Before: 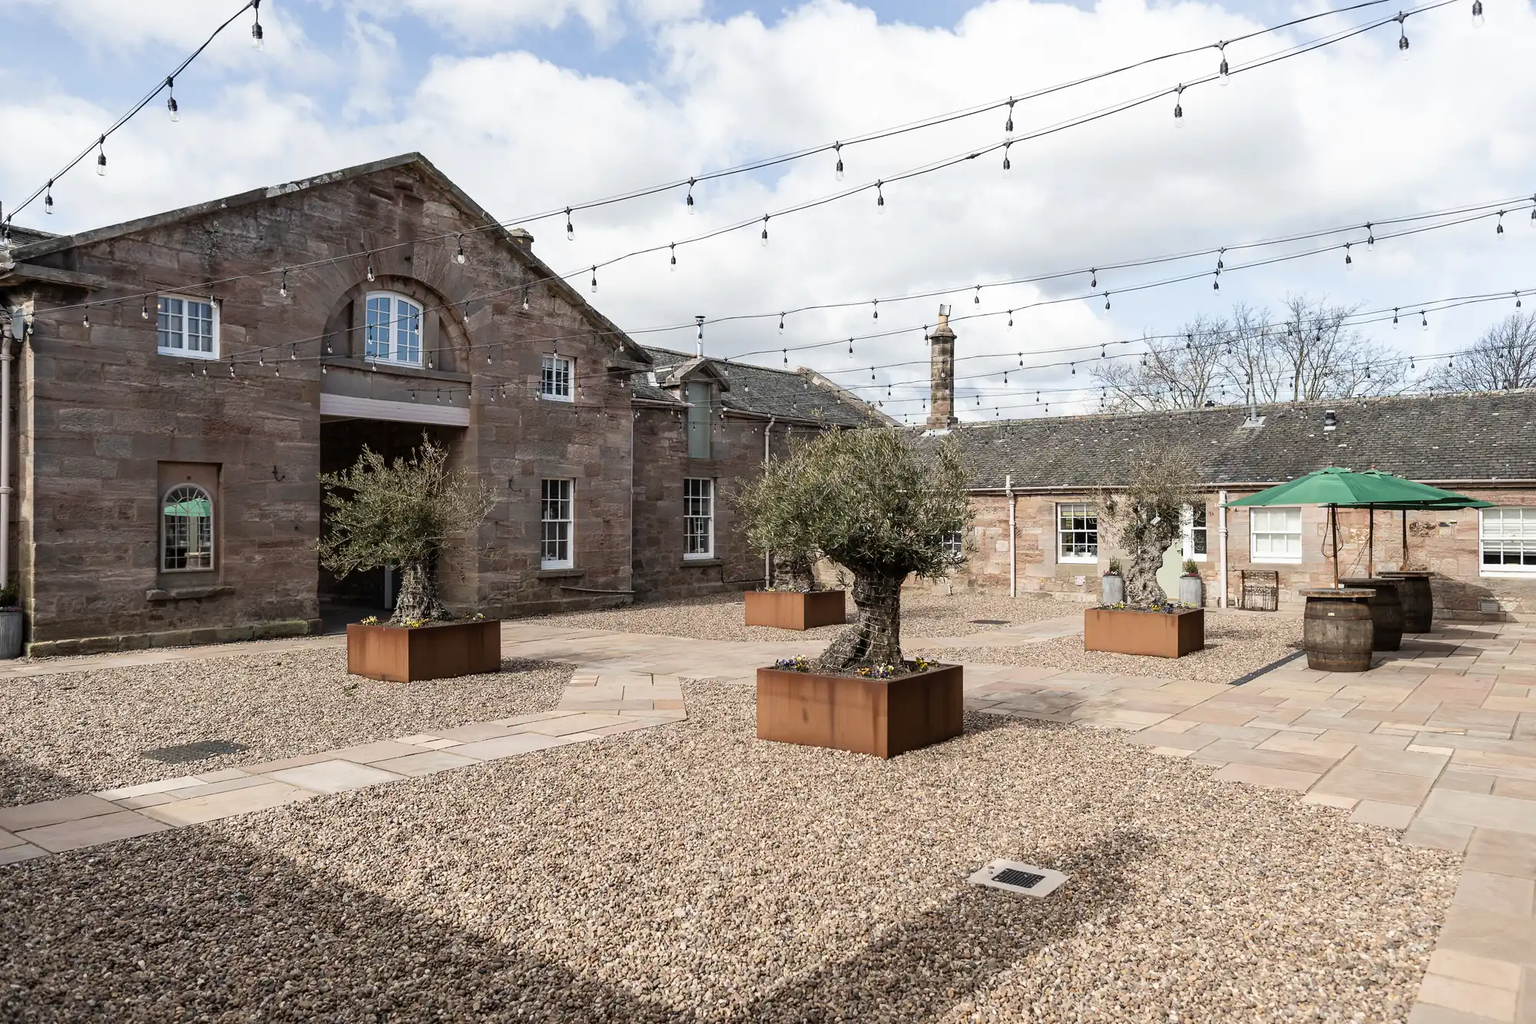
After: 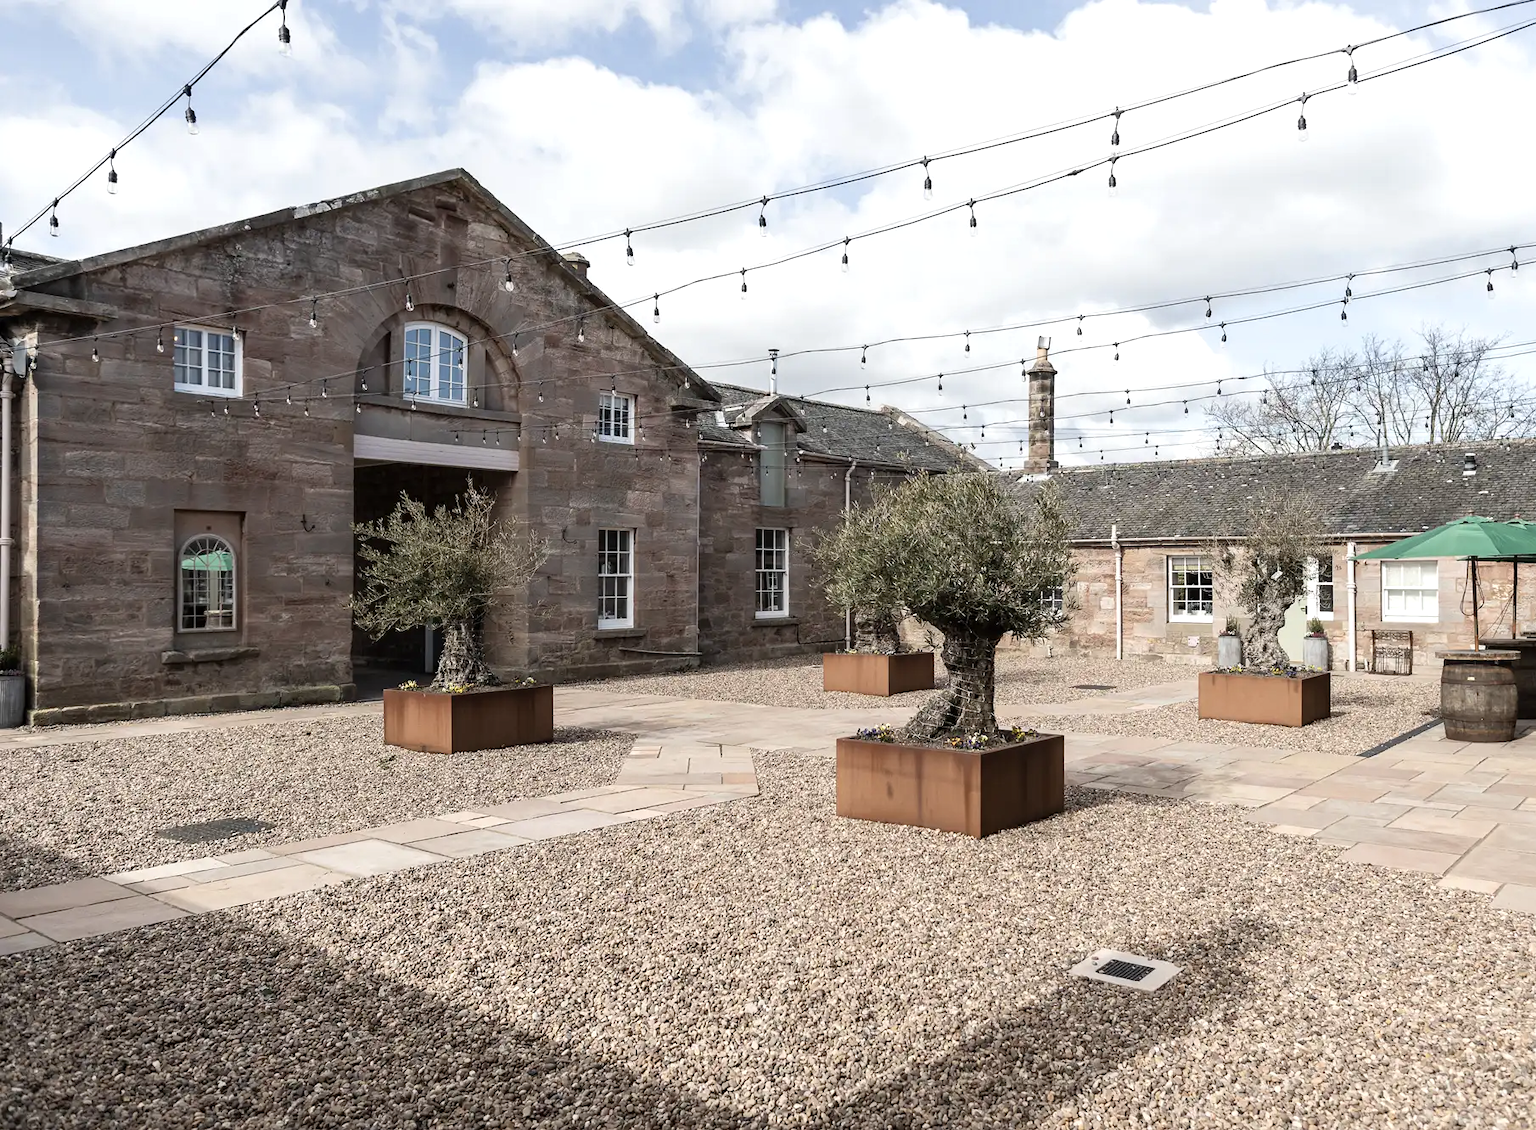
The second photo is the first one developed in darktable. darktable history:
contrast brightness saturation: saturation -0.175
crop: right 9.483%, bottom 0.027%
exposure: exposure 0.196 EV, compensate exposure bias true
